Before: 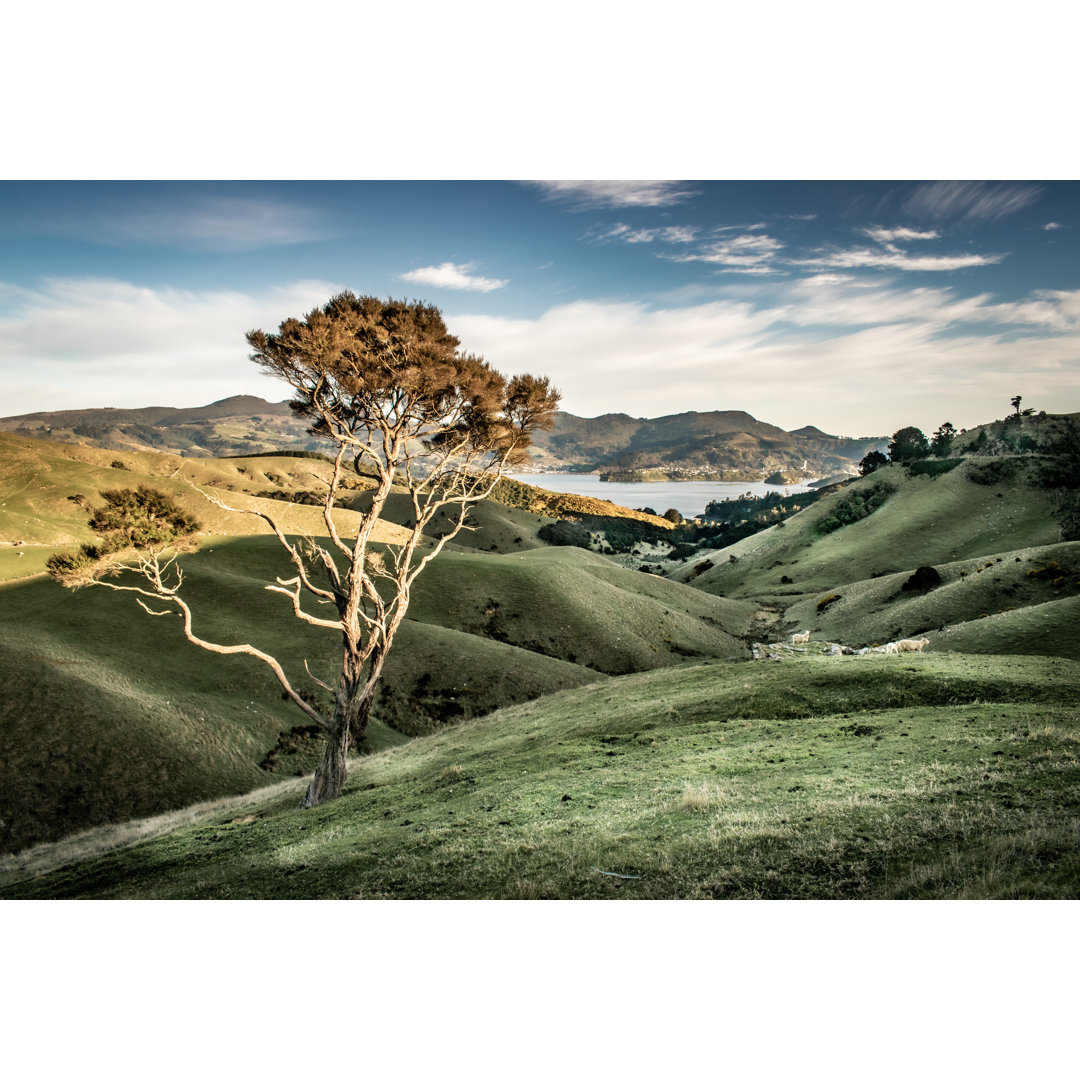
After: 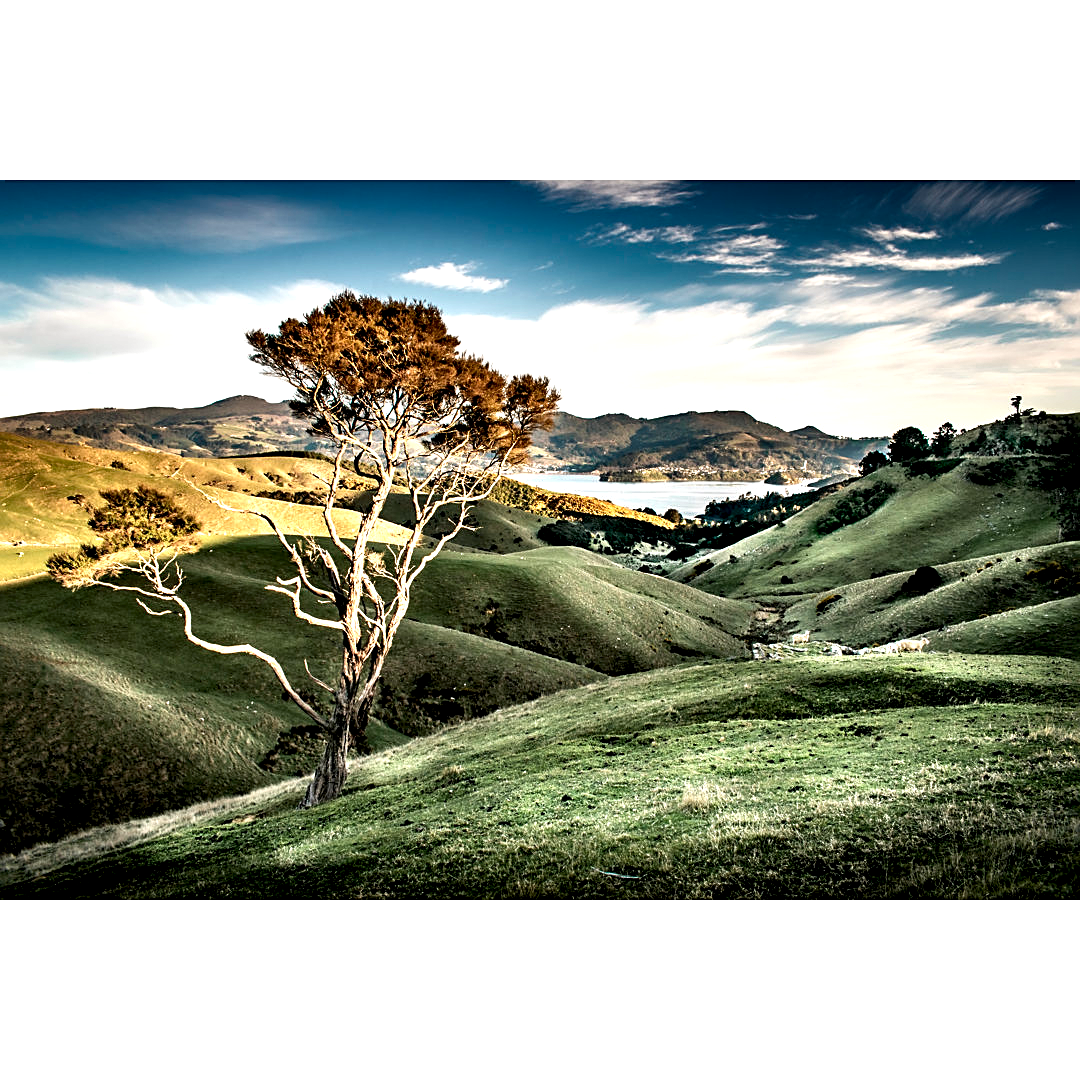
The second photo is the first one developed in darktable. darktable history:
contrast equalizer: y [[0.6 ×6], [0.55 ×6], [0 ×6], [0 ×6], [0 ×6]]
sharpen: on, module defaults
exposure: black level correction 0.001, exposure 0.144 EV, compensate highlight preservation false
shadows and highlights: radius 126.83, shadows 30.34, highlights -31.21, low approximation 0.01, soften with gaussian
